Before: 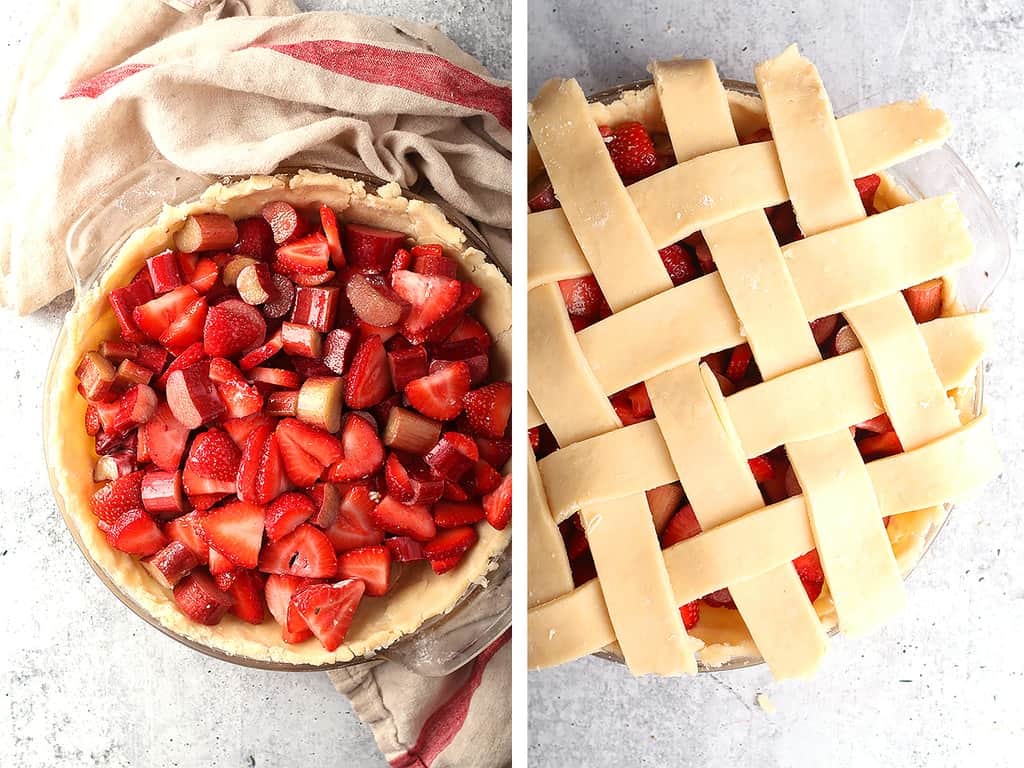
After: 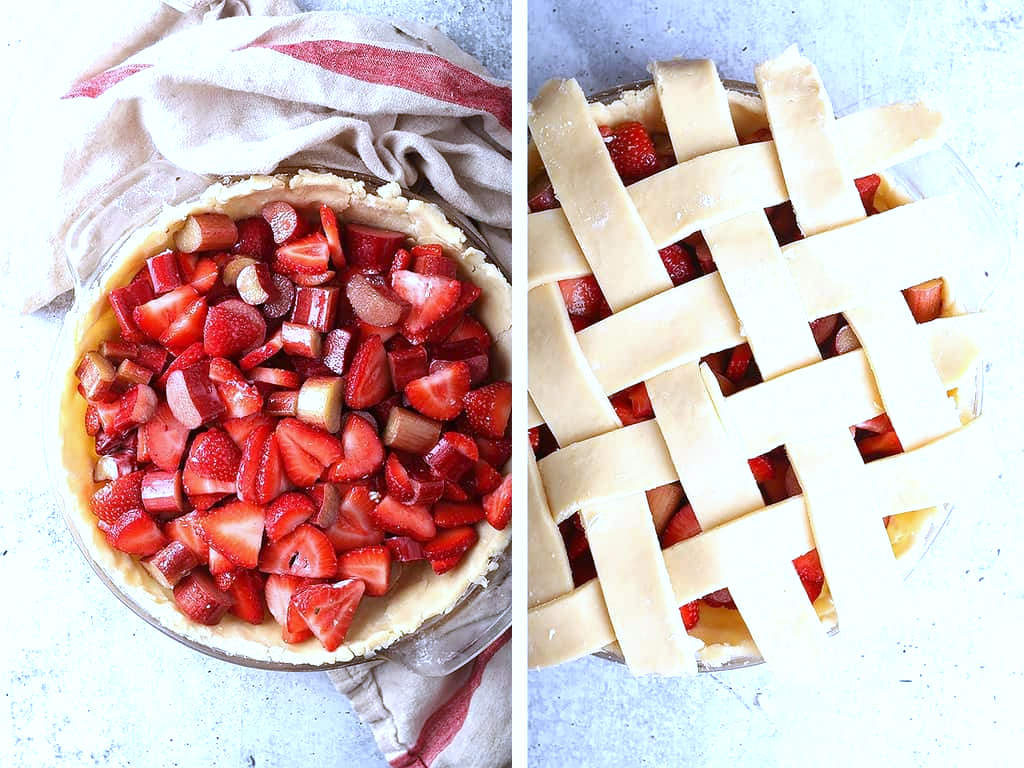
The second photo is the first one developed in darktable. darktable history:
exposure: exposure 0.375 EV, compensate highlight preservation false
white balance: red 0.871, blue 1.249
